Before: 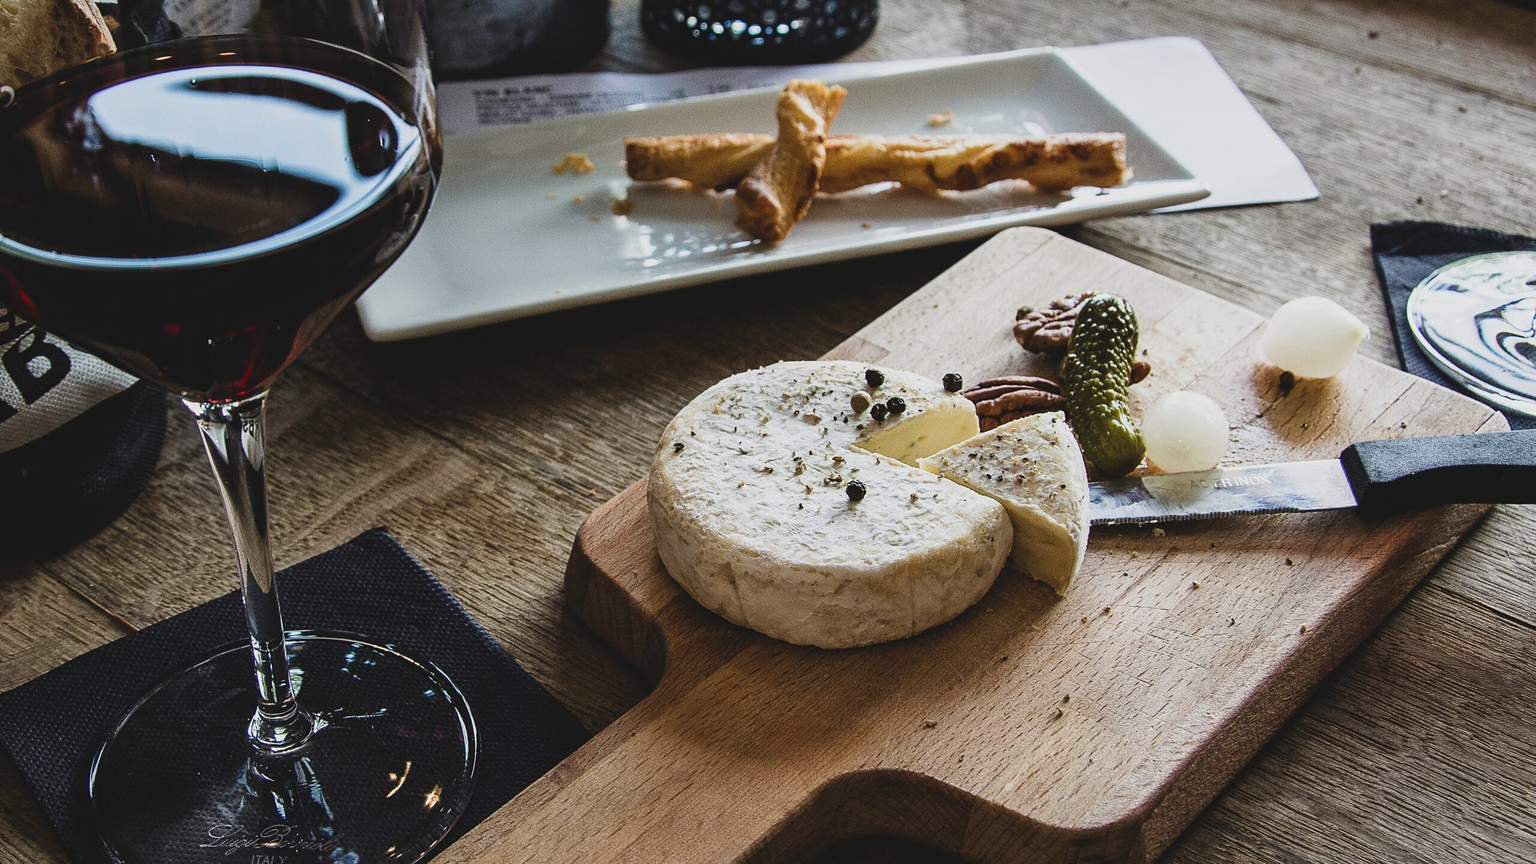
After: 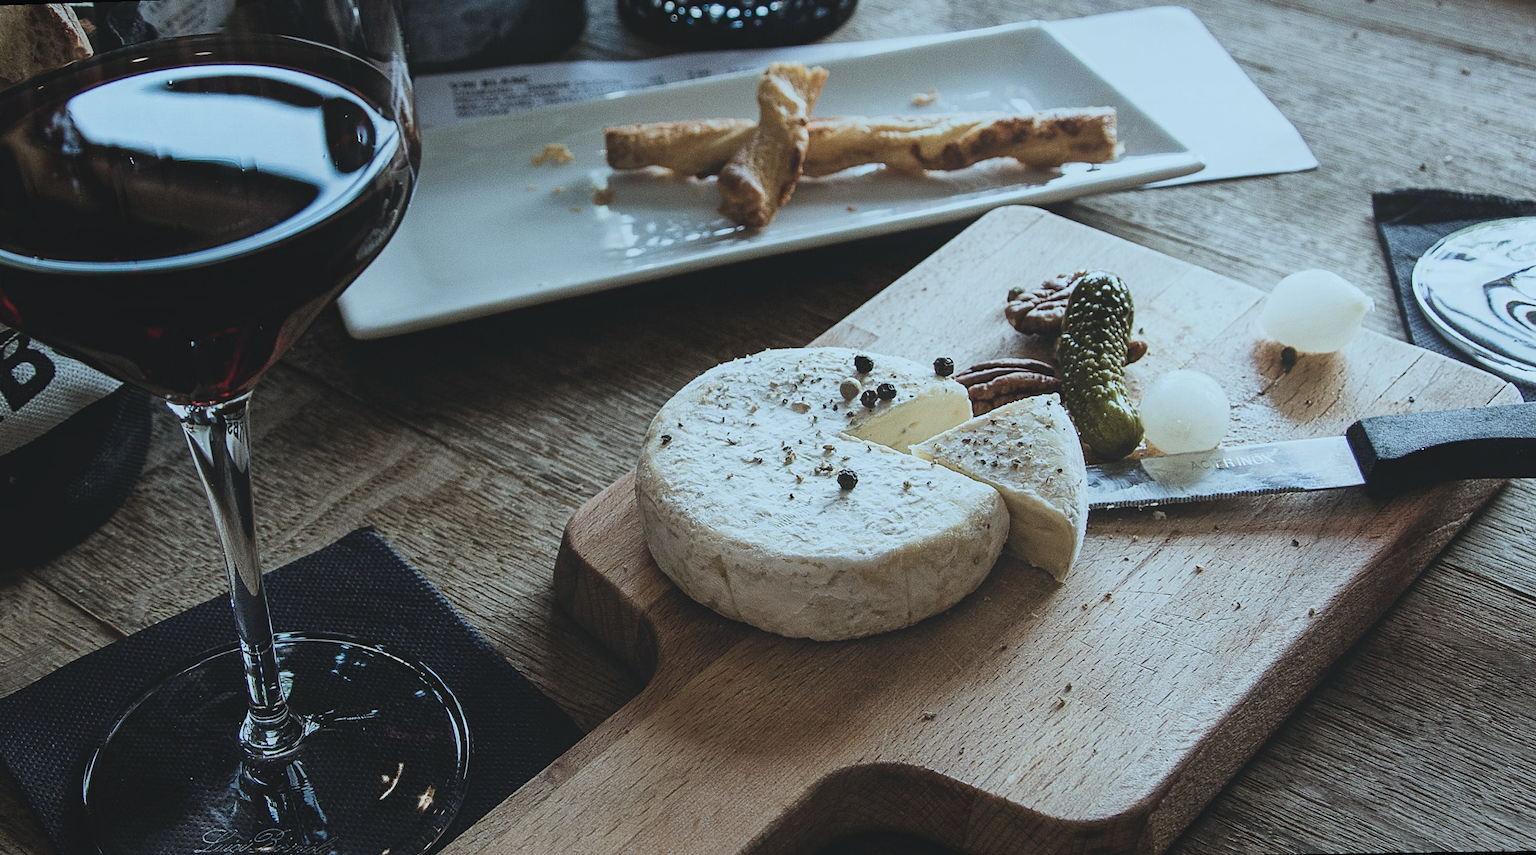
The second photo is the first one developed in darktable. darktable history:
rotate and perspective: rotation -1.32°, lens shift (horizontal) -0.031, crop left 0.015, crop right 0.985, crop top 0.047, crop bottom 0.982
color correction: highlights a* -12.64, highlights b* -18.1, saturation 0.7
contrast equalizer: y [[0.439, 0.44, 0.442, 0.457, 0.493, 0.498], [0.5 ×6], [0.5 ×6], [0 ×6], [0 ×6]], mix 0.76
